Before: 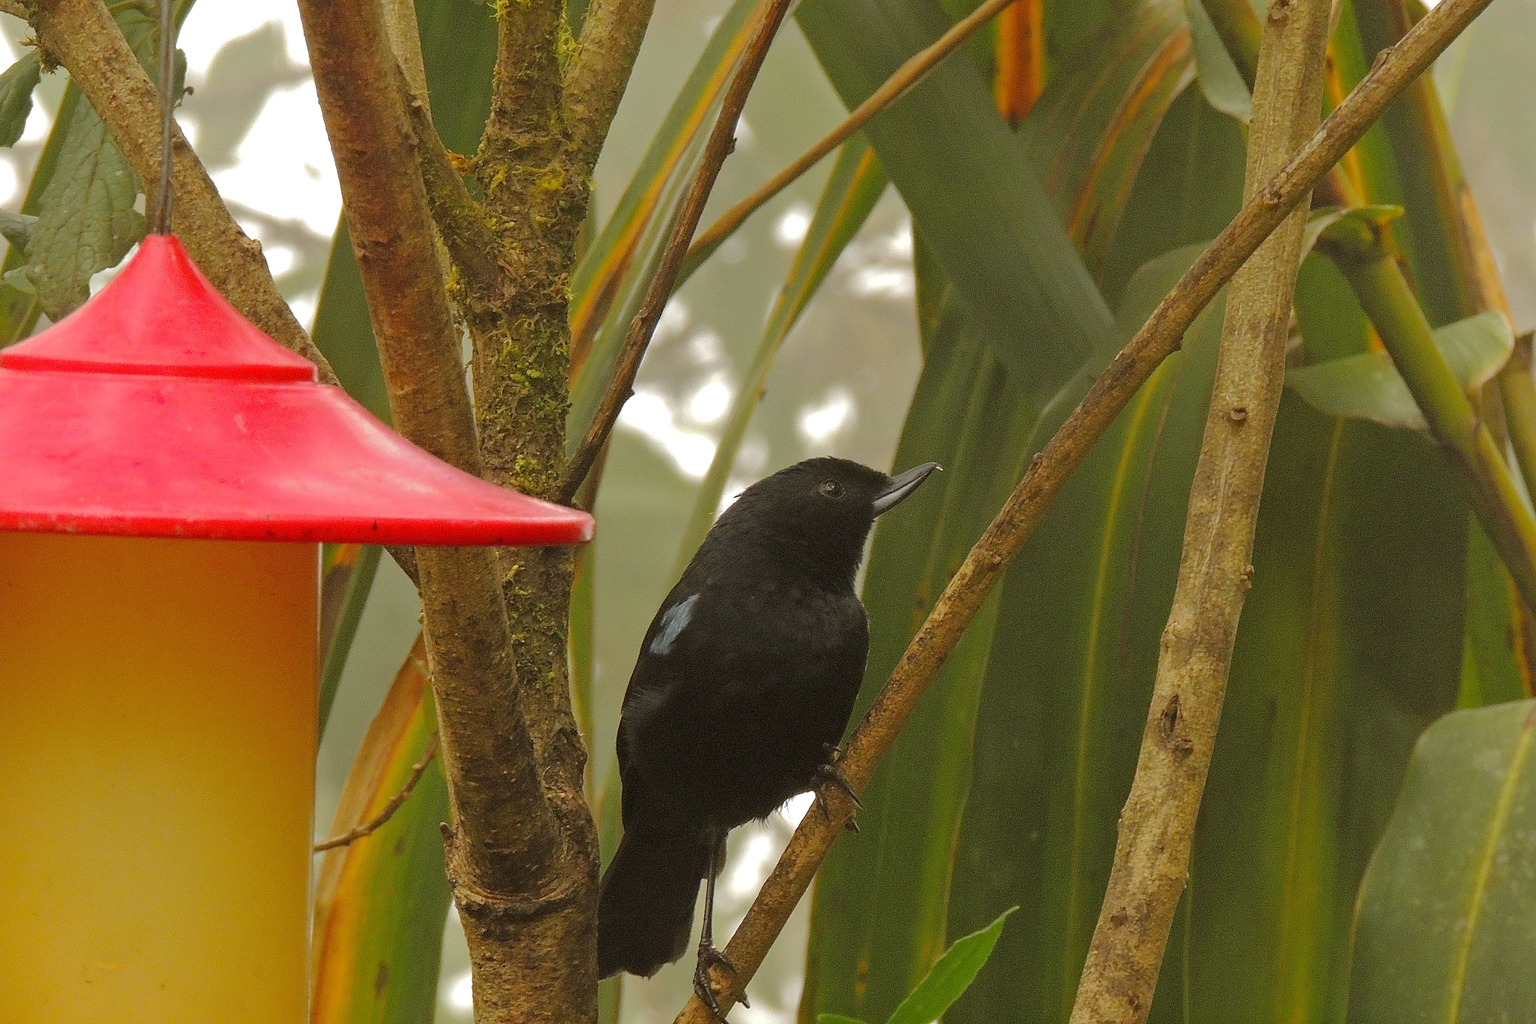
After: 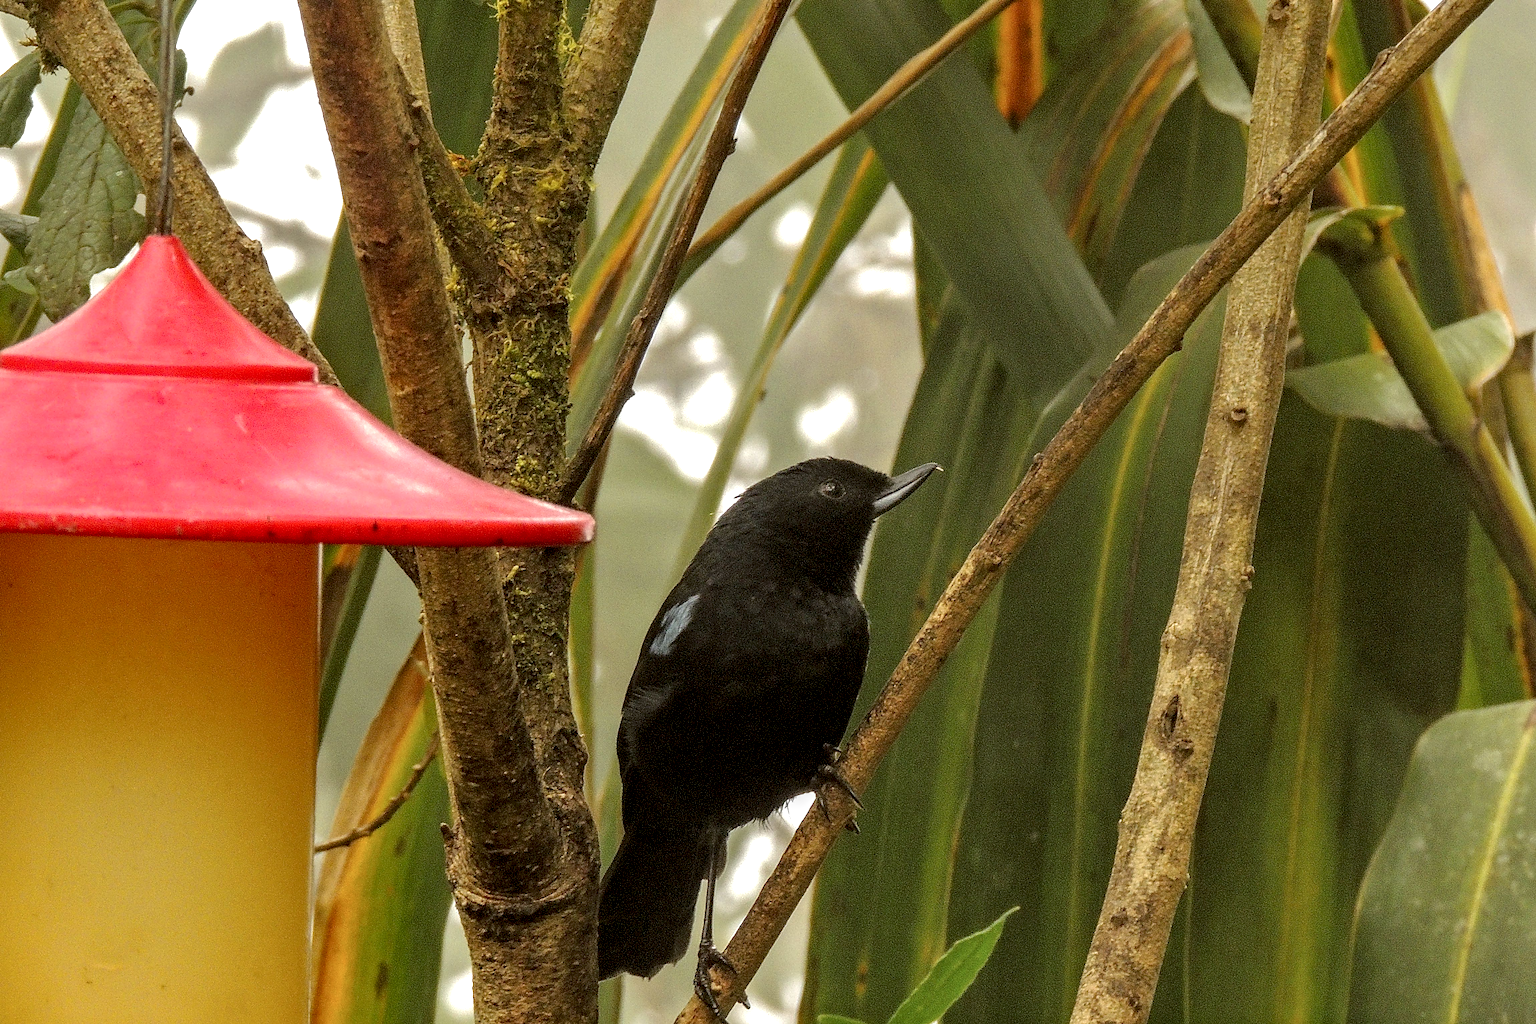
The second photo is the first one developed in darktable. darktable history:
local contrast: highlights 18%, detail 186%
